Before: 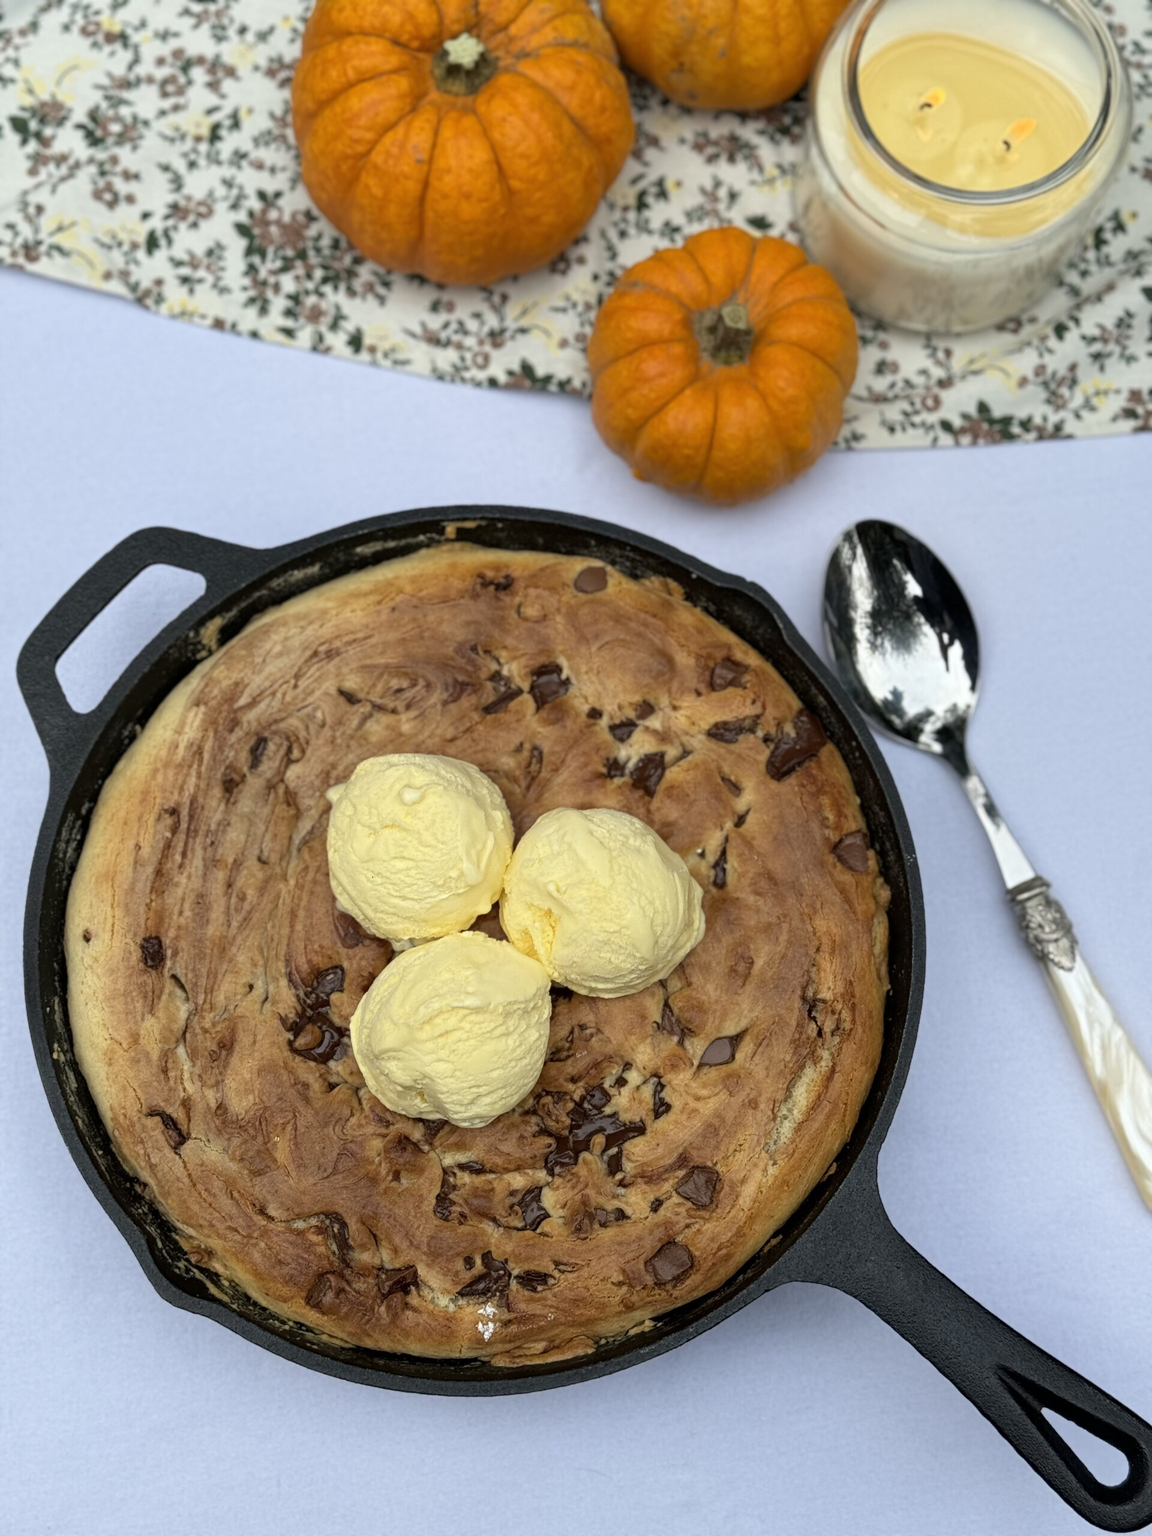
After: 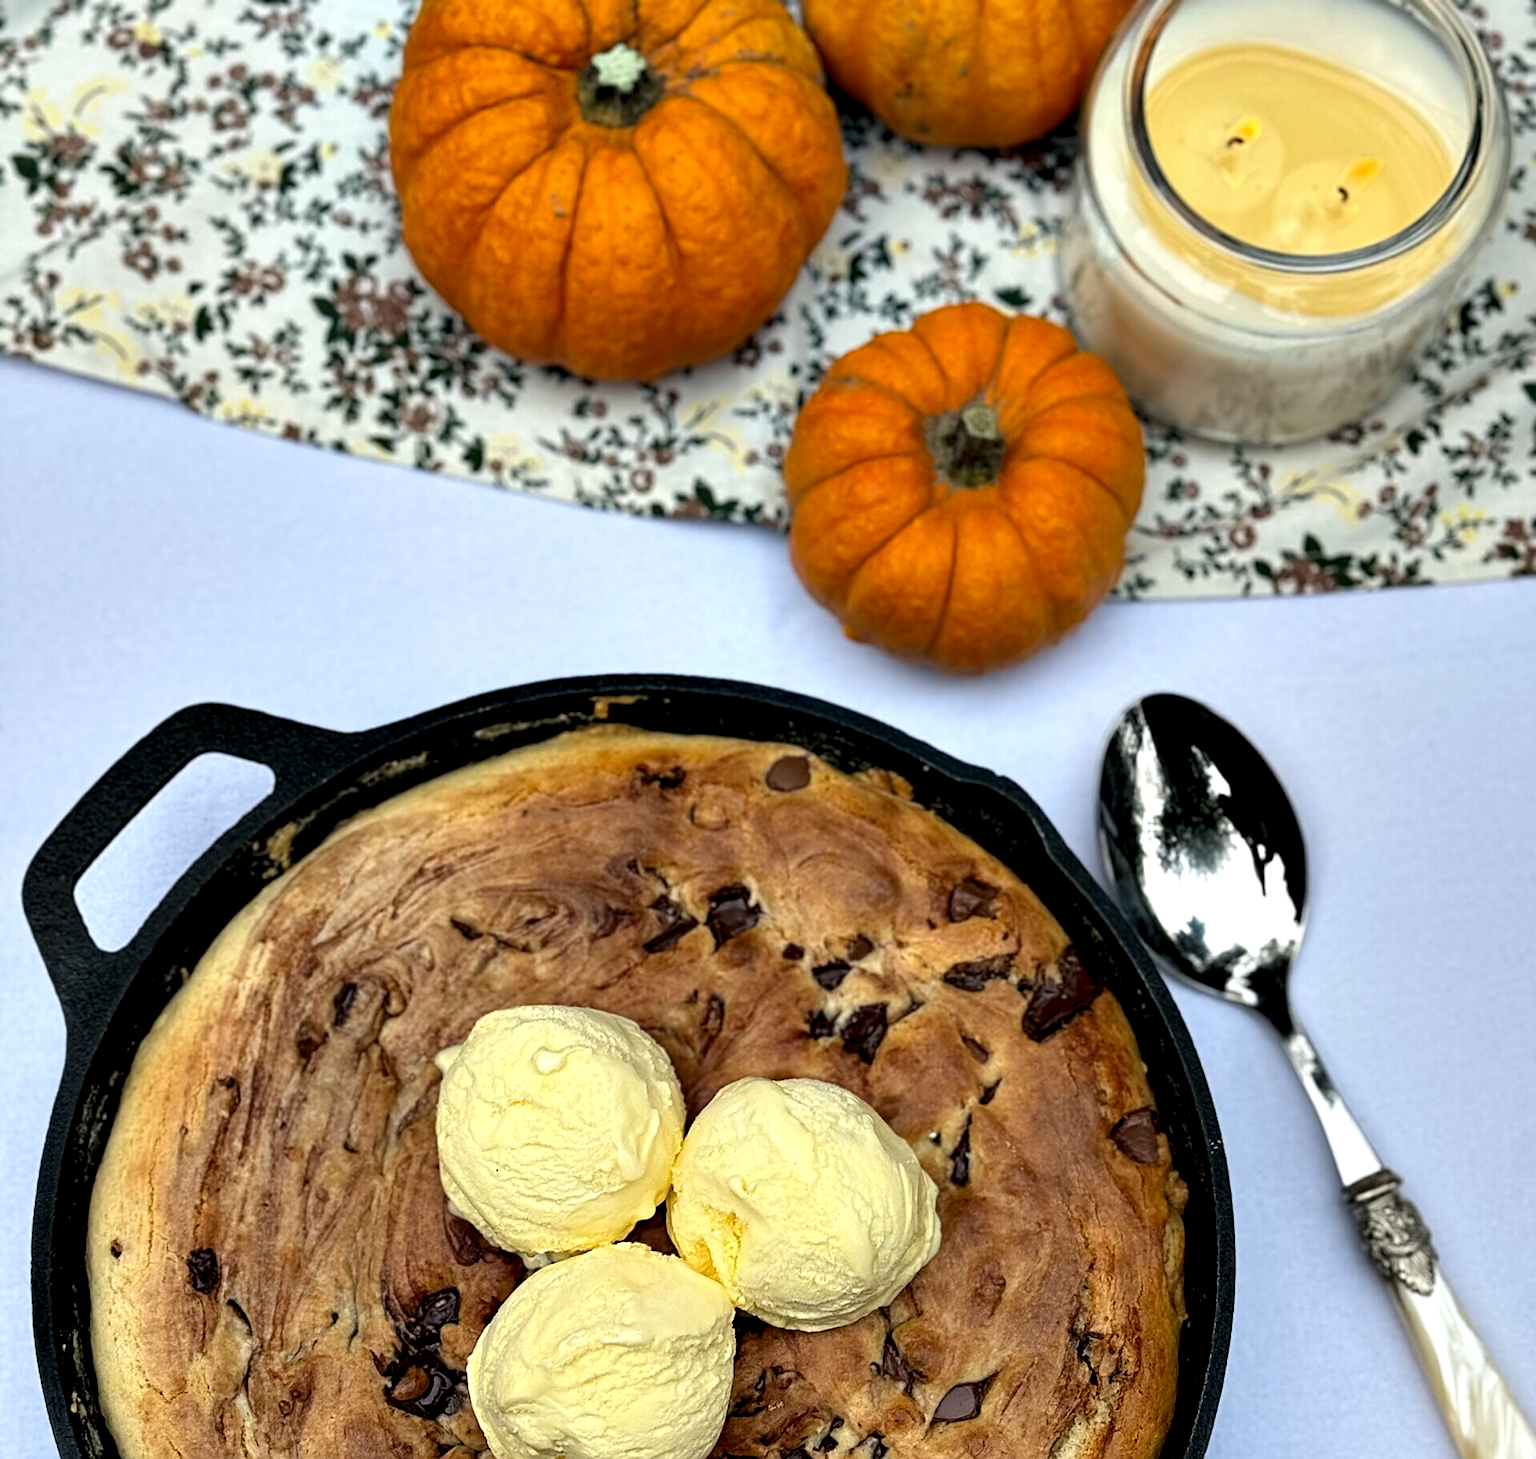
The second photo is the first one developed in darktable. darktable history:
crop: right 0%, bottom 28.761%
contrast equalizer: octaves 7, y [[0.6 ×6], [0.55 ×6], [0 ×6], [0 ×6], [0 ×6]]
sharpen: on, module defaults
